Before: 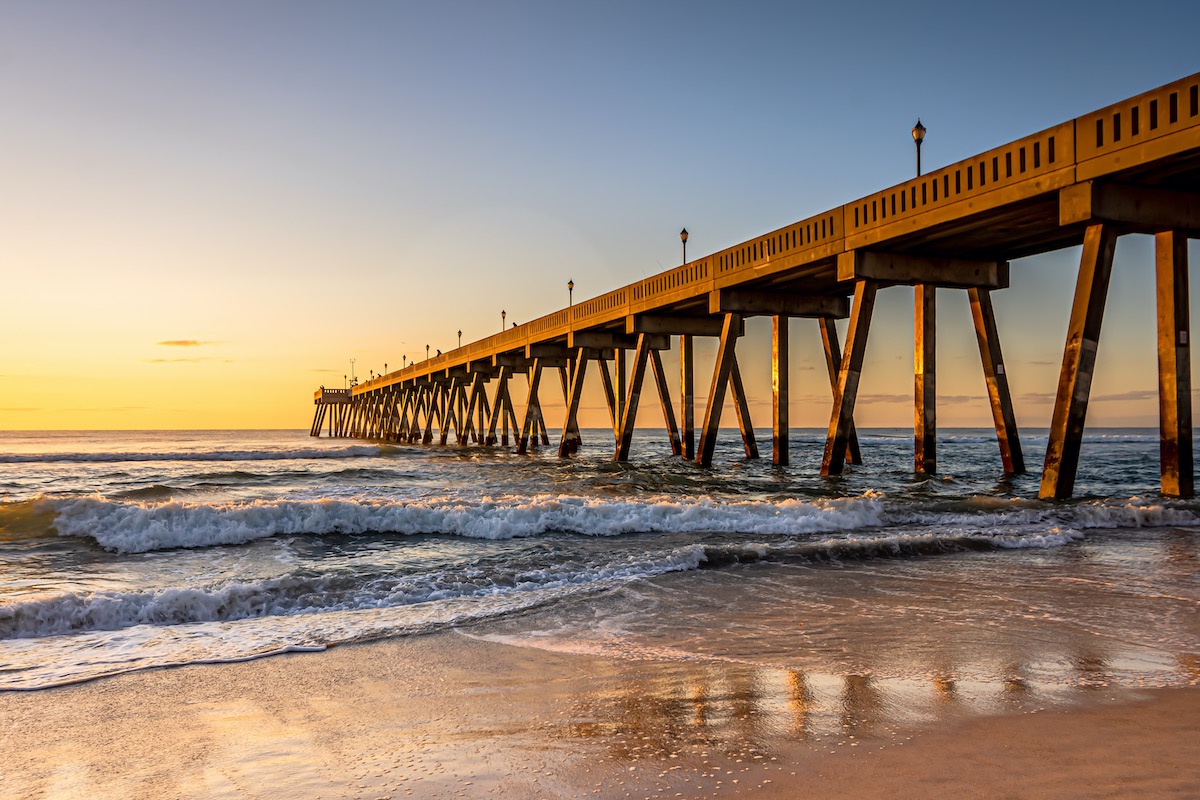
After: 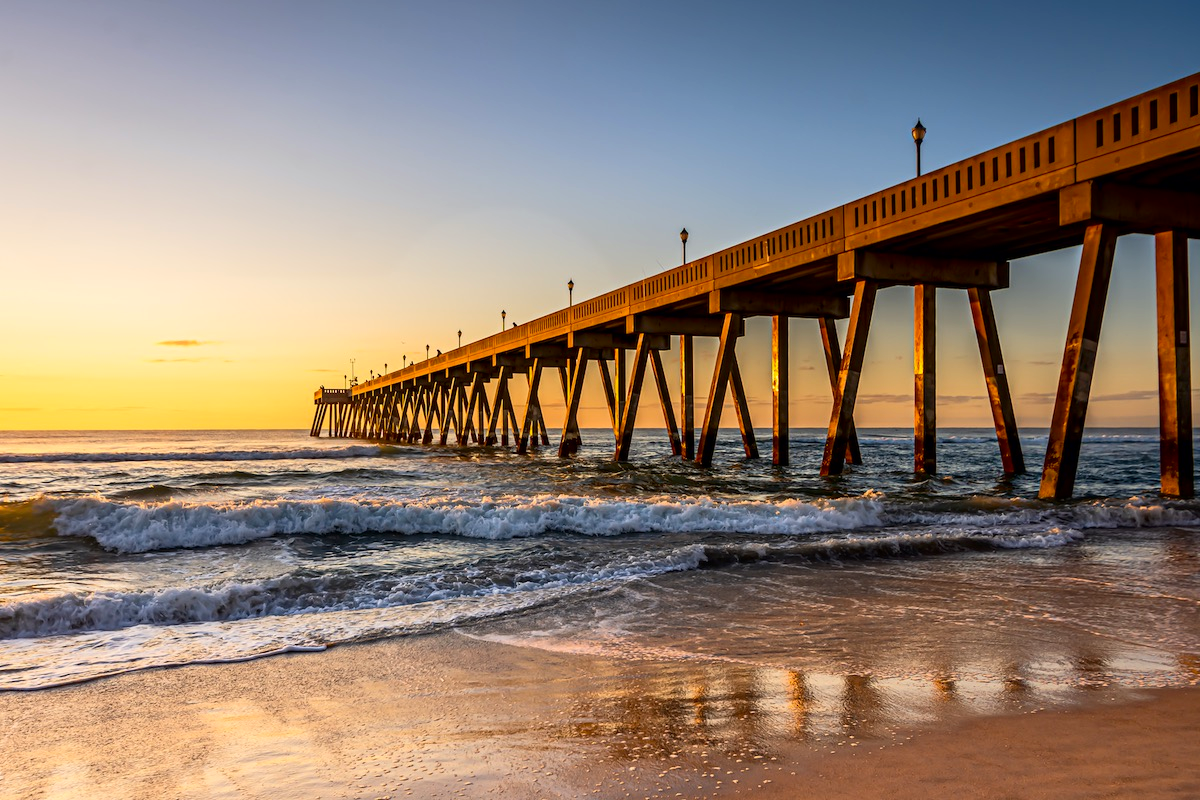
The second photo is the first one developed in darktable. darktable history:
contrast brightness saturation: contrast 0.13, brightness -0.05, saturation 0.16
